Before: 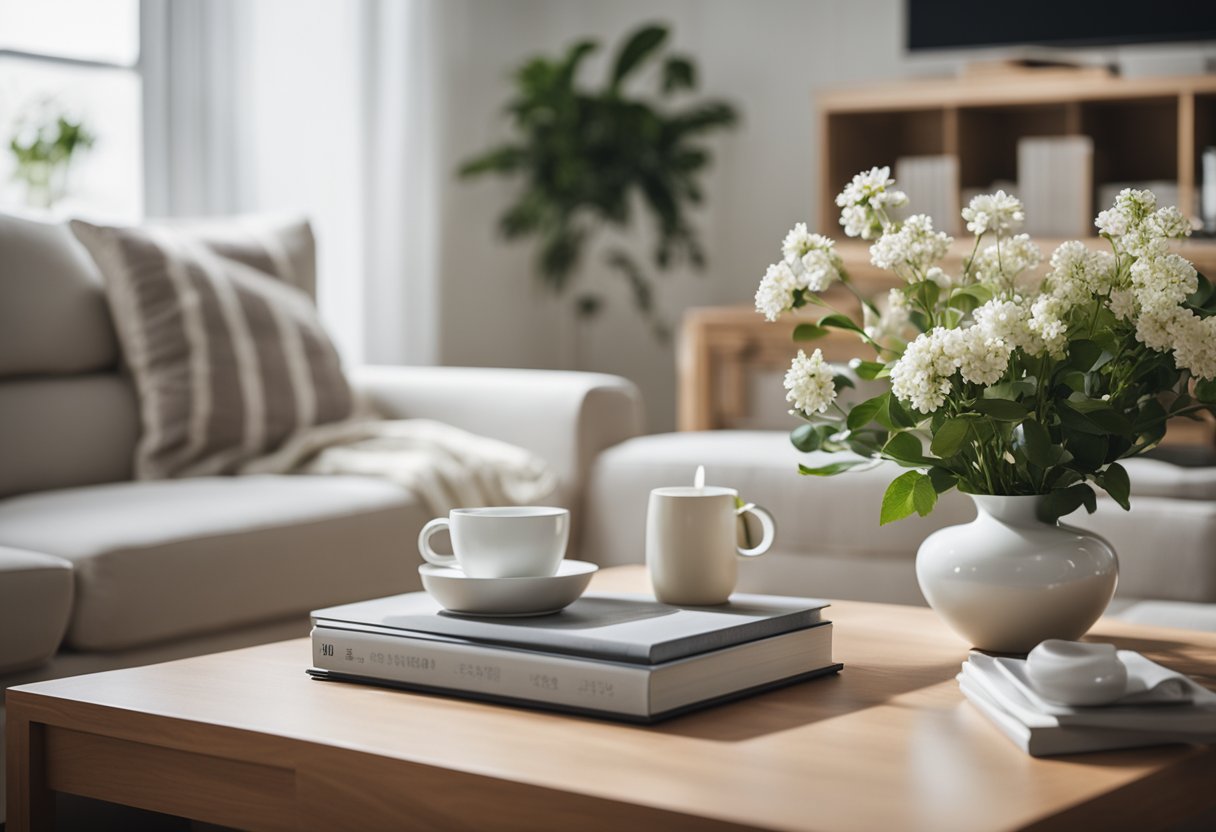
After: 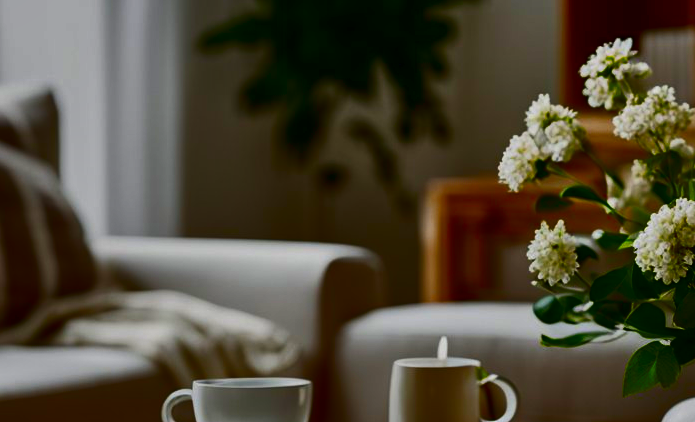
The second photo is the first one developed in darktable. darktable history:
shadows and highlights: soften with gaussian
crop: left 21.195%, top 15.55%, right 21.64%, bottom 33.711%
color zones: mix -124.07%
contrast brightness saturation: brightness -0.999, saturation 0.996
exposure: exposure -0.264 EV, compensate exposure bias true, compensate highlight preservation false
